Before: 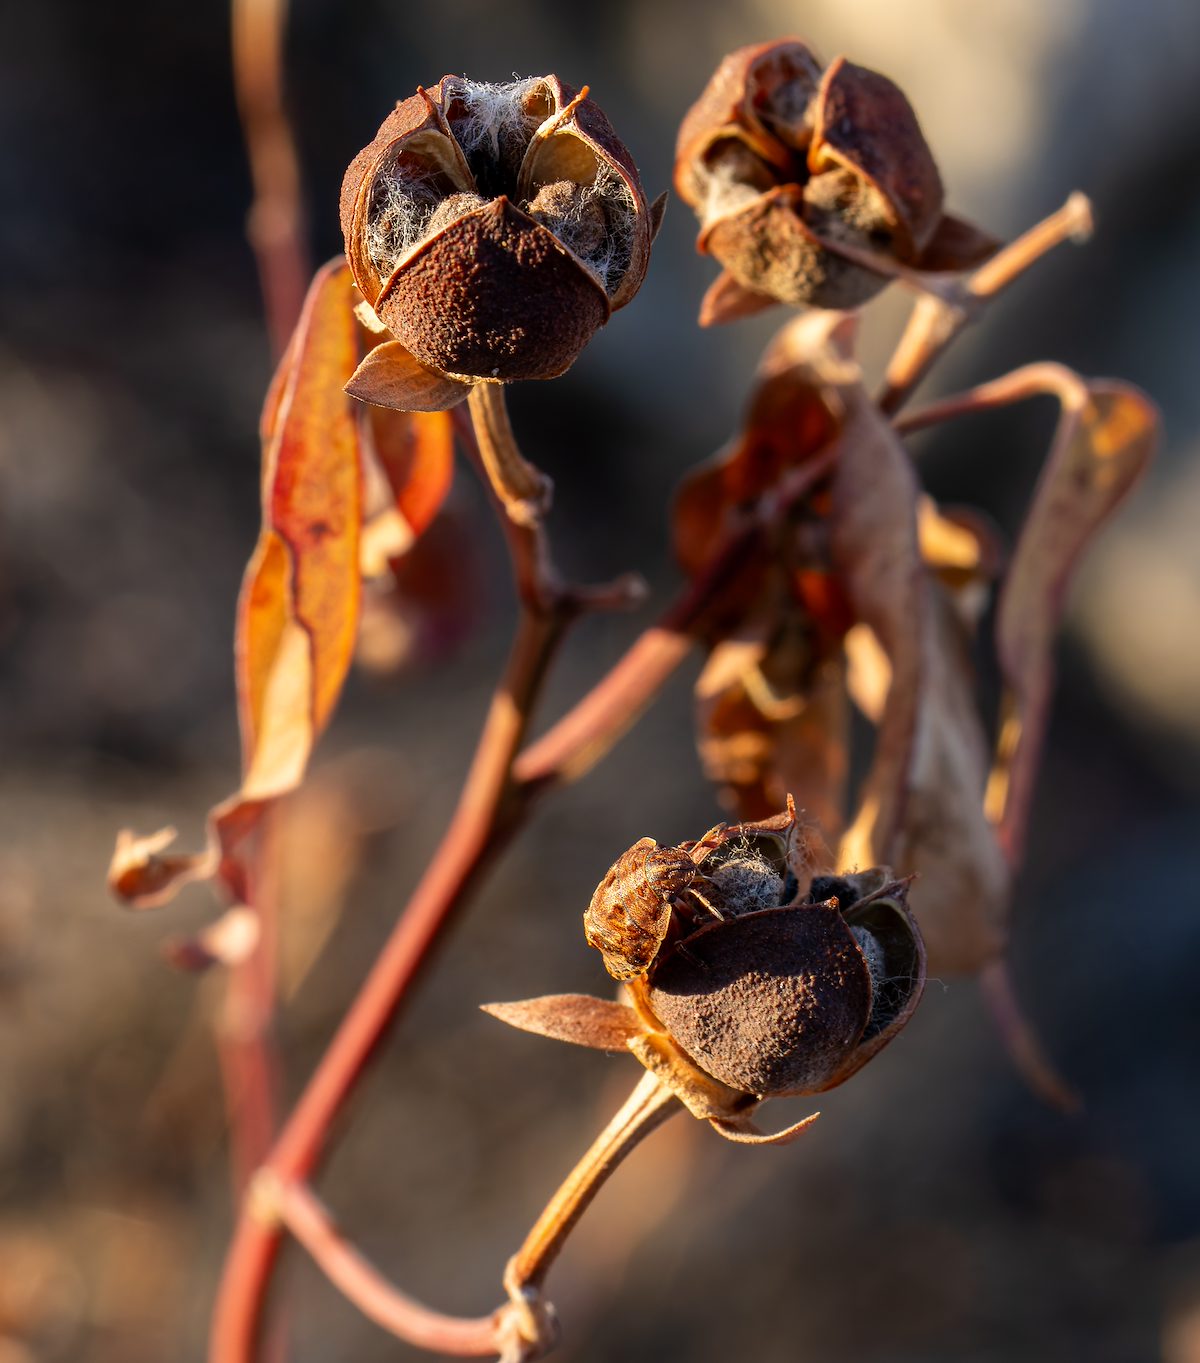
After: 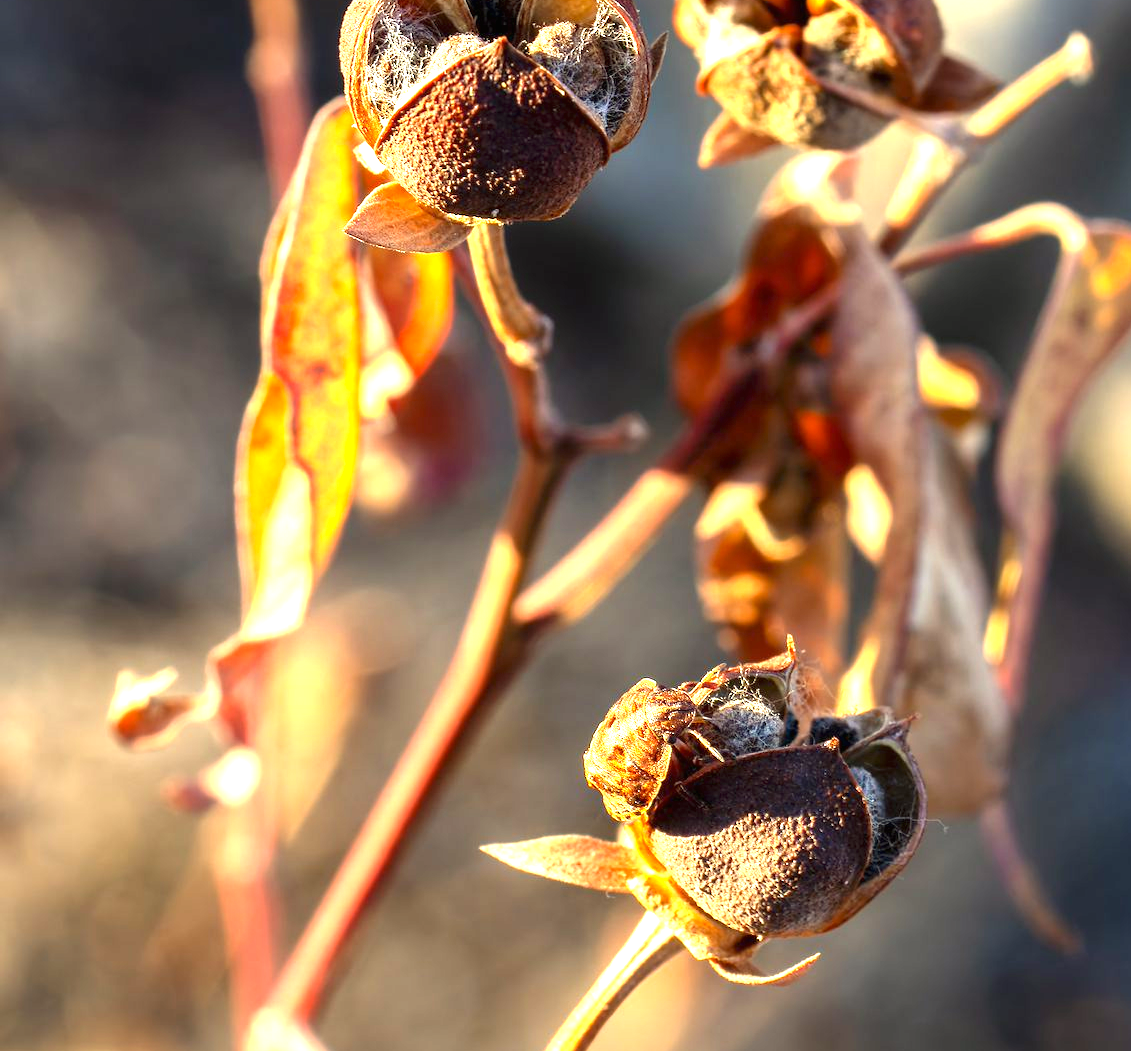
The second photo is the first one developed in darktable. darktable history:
color correction: highlights a* -4.28, highlights b* 6.53
exposure: black level correction 0, exposure 1.7 EV, compensate exposure bias true, compensate highlight preservation false
crop and rotate: angle 0.03°, top 11.643%, right 5.651%, bottom 11.189%
